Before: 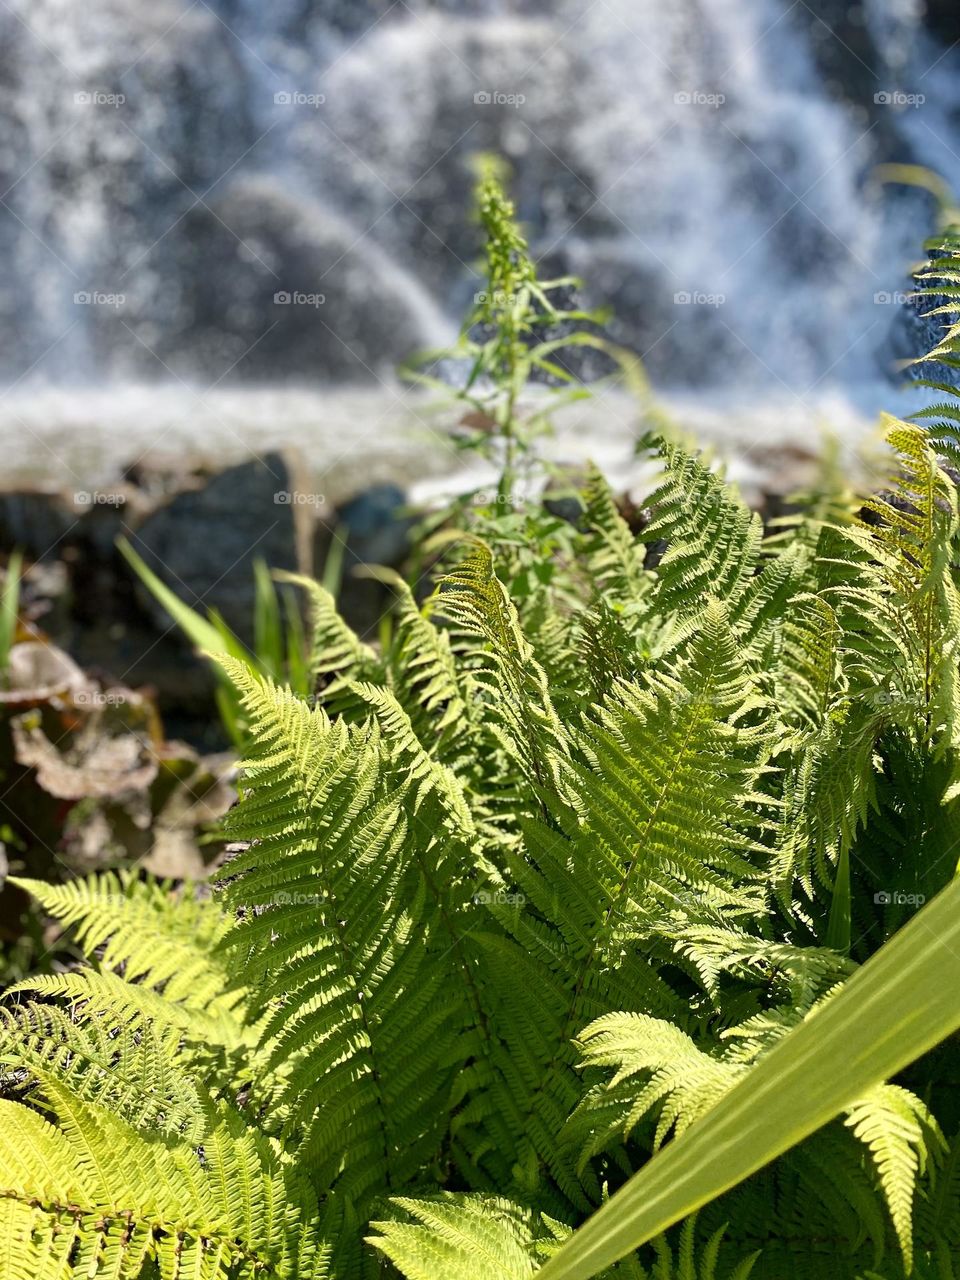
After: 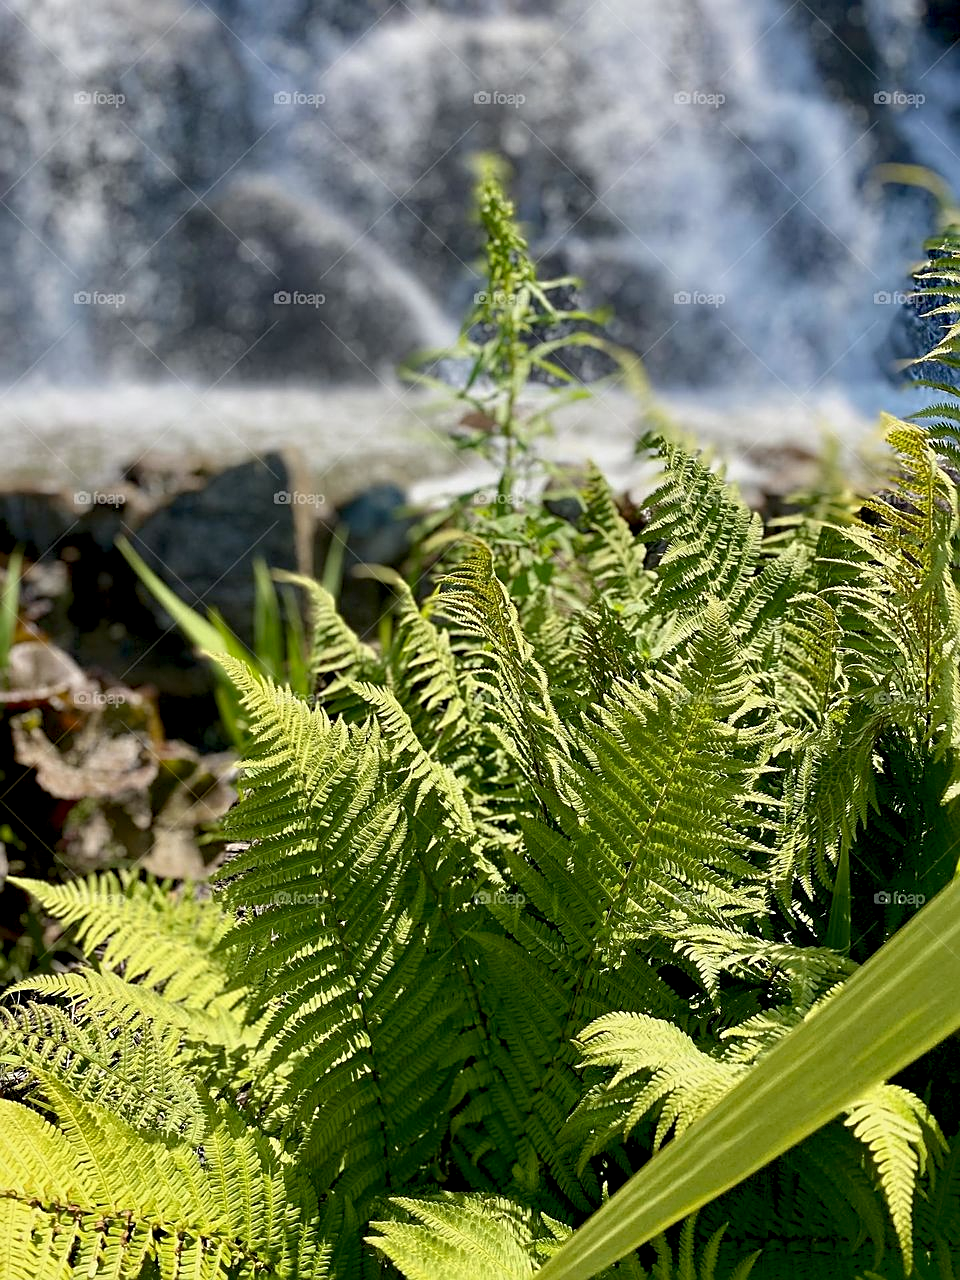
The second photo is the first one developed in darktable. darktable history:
sharpen: on, module defaults
exposure: black level correction 0.009, exposure -0.166 EV, compensate exposure bias true, compensate highlight preservation false
tone equalizer: on, module defaults
shadows and highlights: shadows 61.57, white point adjustment 0.475, highlights -33.6, compress 83.6%
